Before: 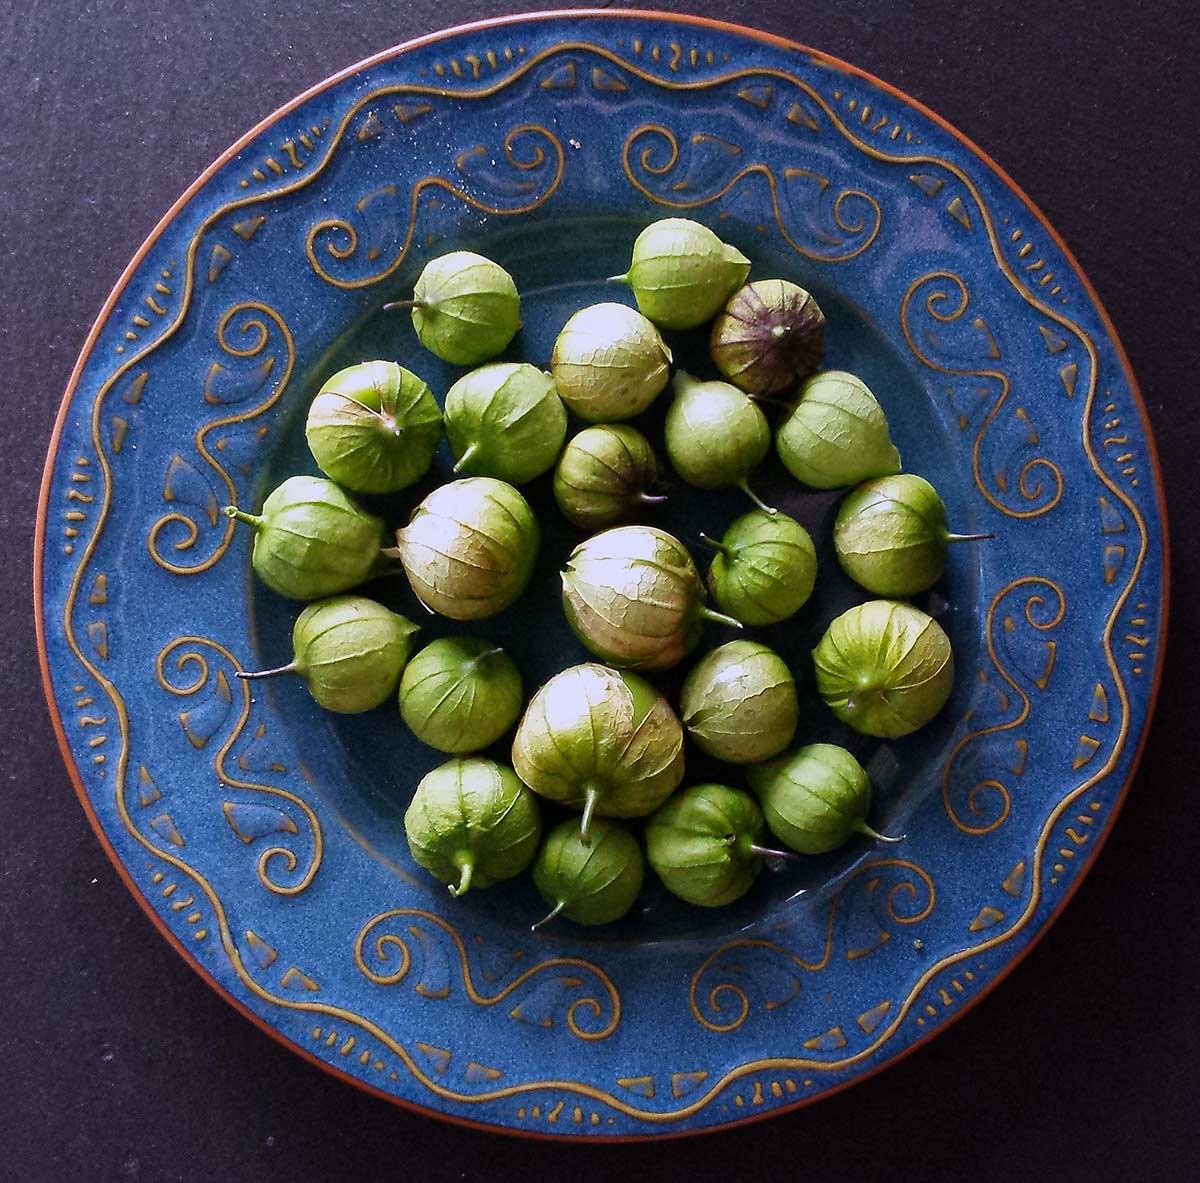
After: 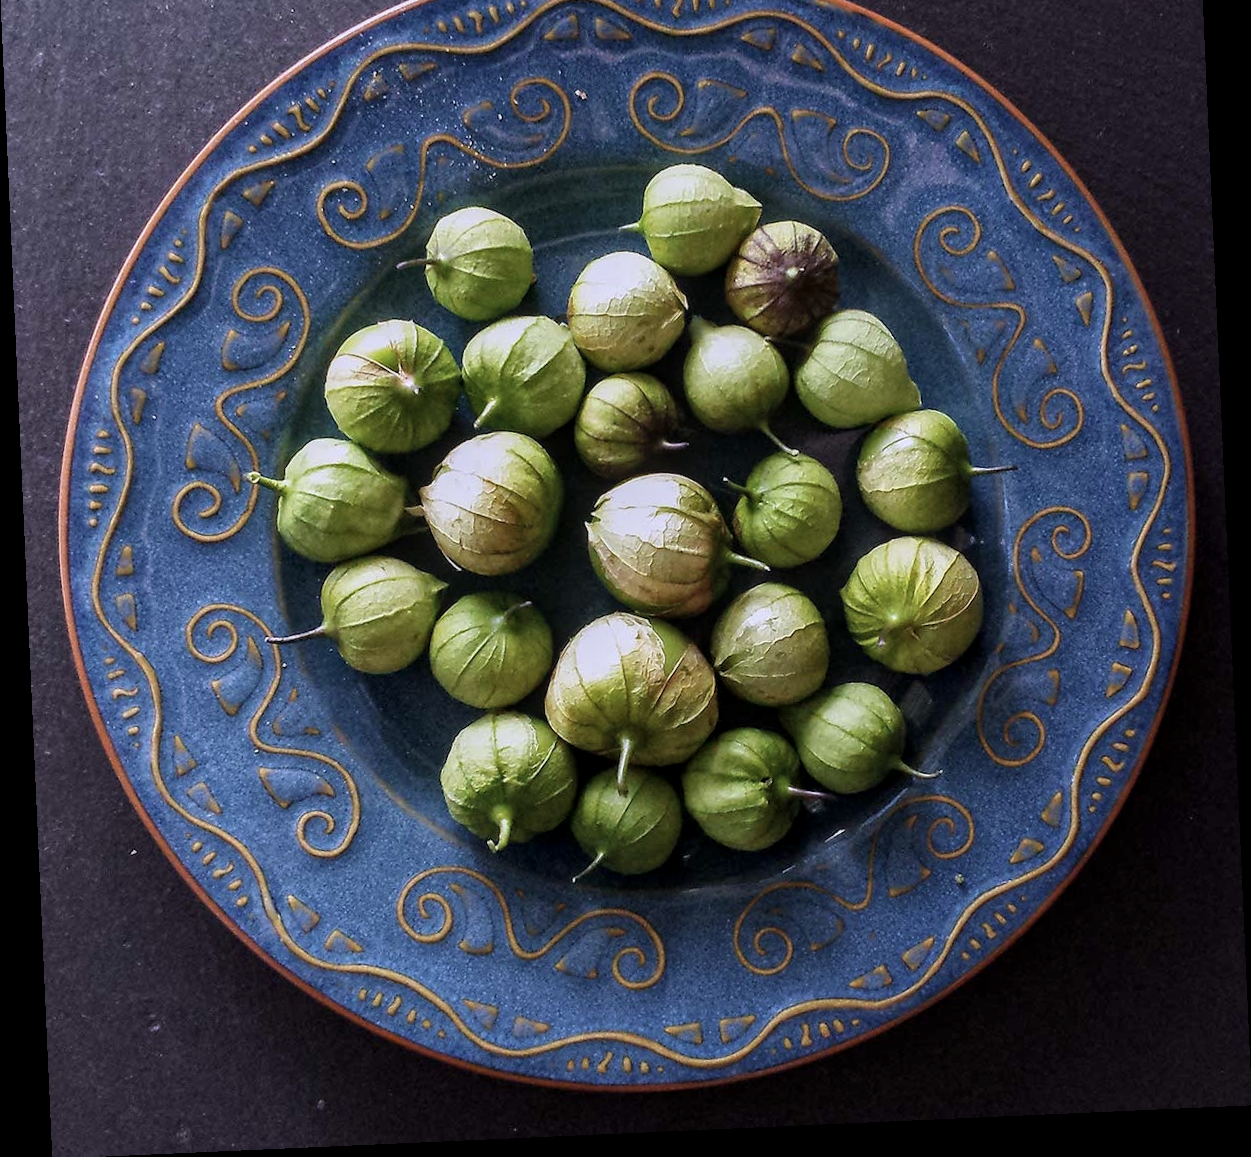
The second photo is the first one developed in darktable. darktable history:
crop and rotate: top 6.25%
color correction: saturation 0.8
rotate and perspective: rotation -2.56°, automatic cropping off
local contrast: on, module defaults
